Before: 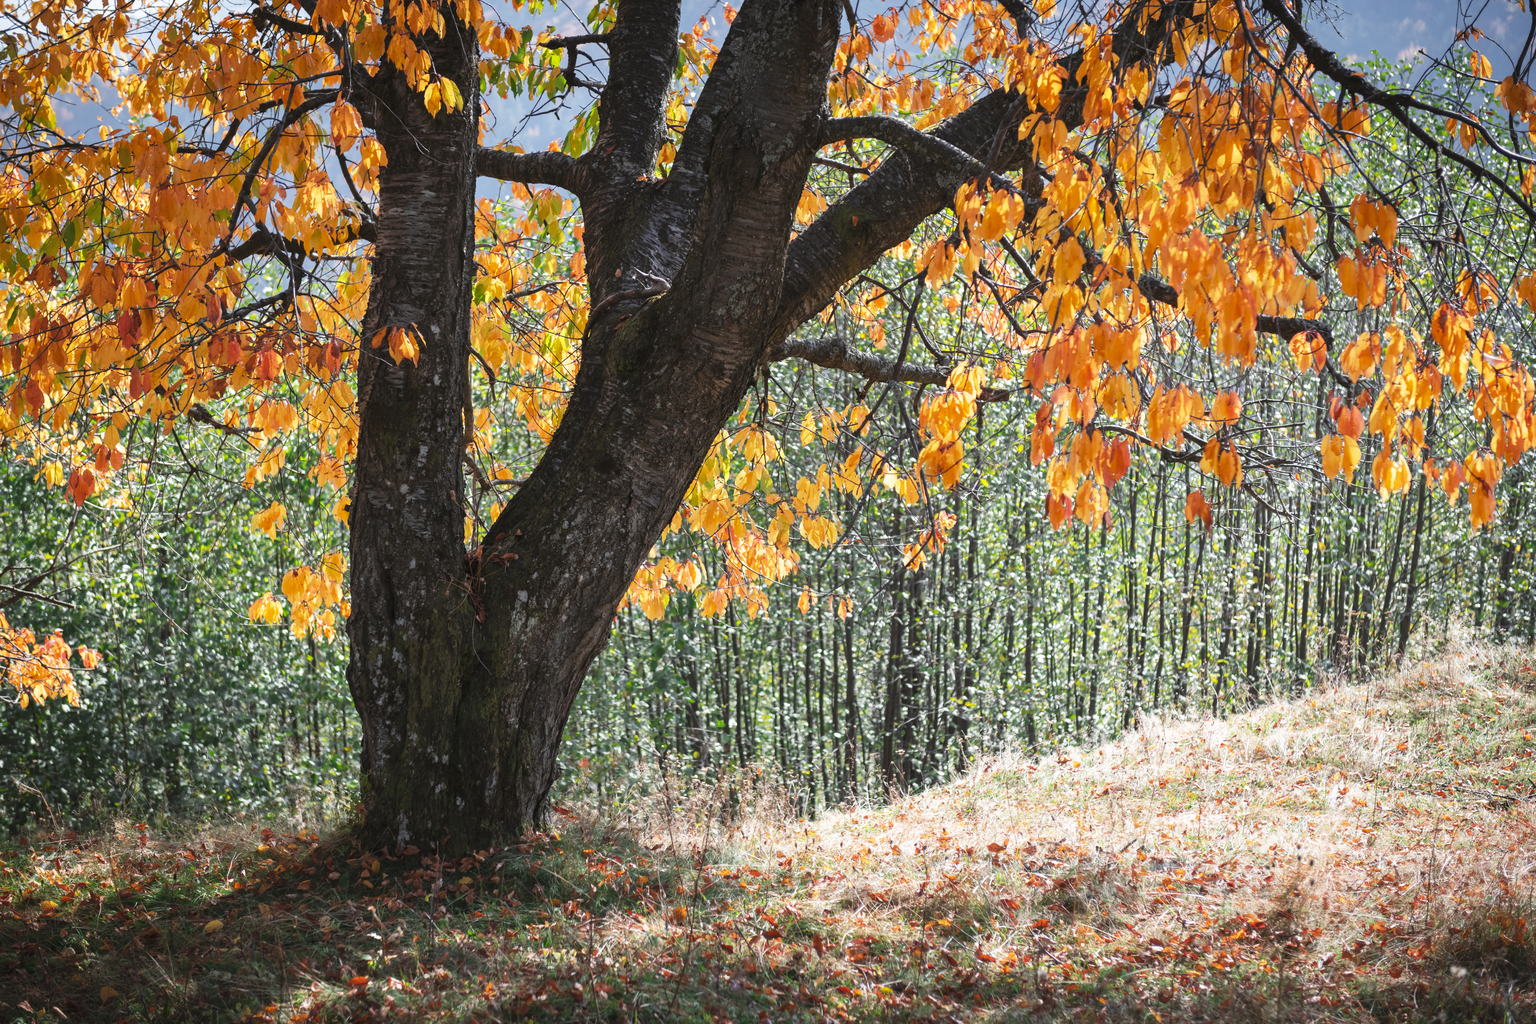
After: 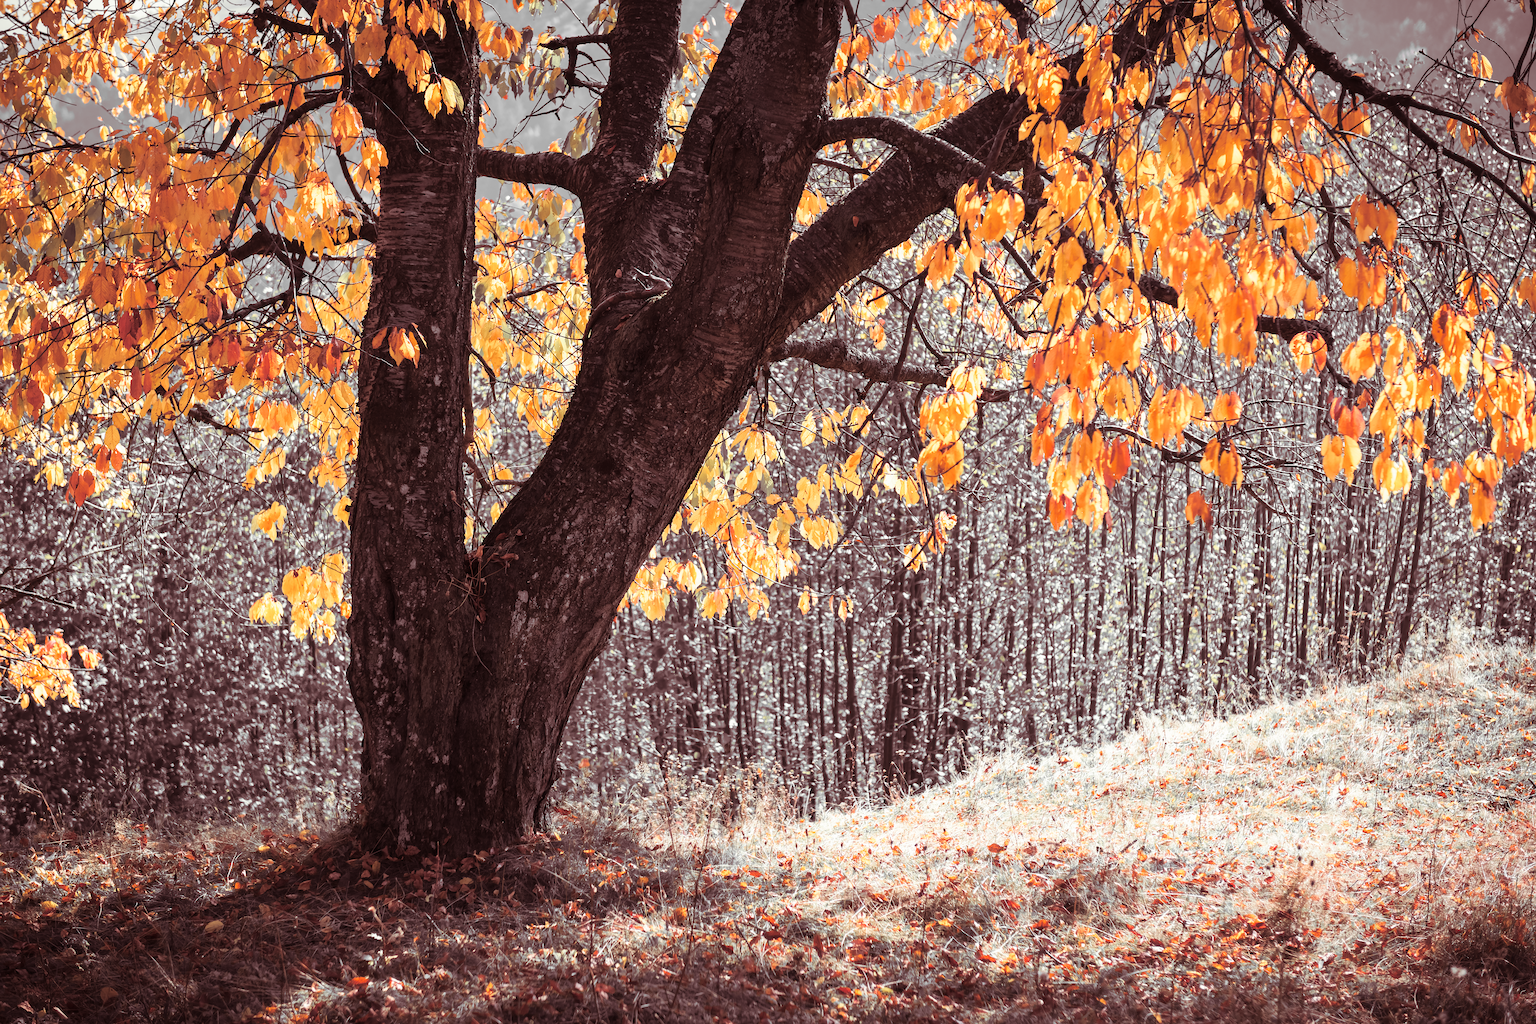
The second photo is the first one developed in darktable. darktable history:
color zones: curves: ch0 [(0, 0.447) (0.184, 0.543) (0.323, 0.476) (0.429, 0.445) (0.571, 0.443) (0.714, 0.451) (0.857, 0.452) (1, 0.447)]; ch1 [(0, 0.464) (0.176, 0.46) (0.287, 0.177) (0.429, 0.002) (0.571, 0) (0.714, 0) (0.857, 0) (1, 0.464)], mix 20%
split-toning: on, module defaults
sharpen: on, module defaults
